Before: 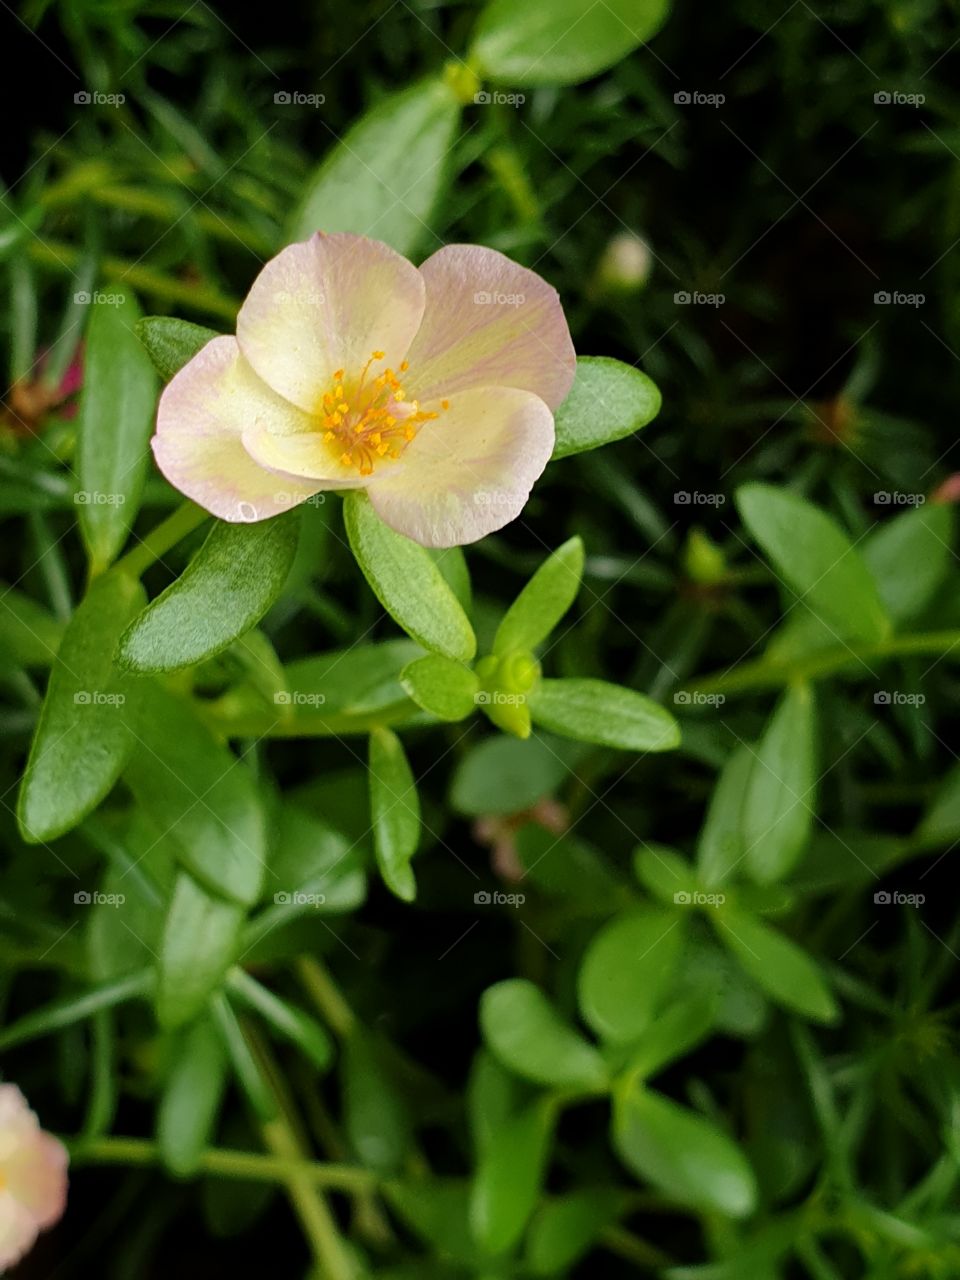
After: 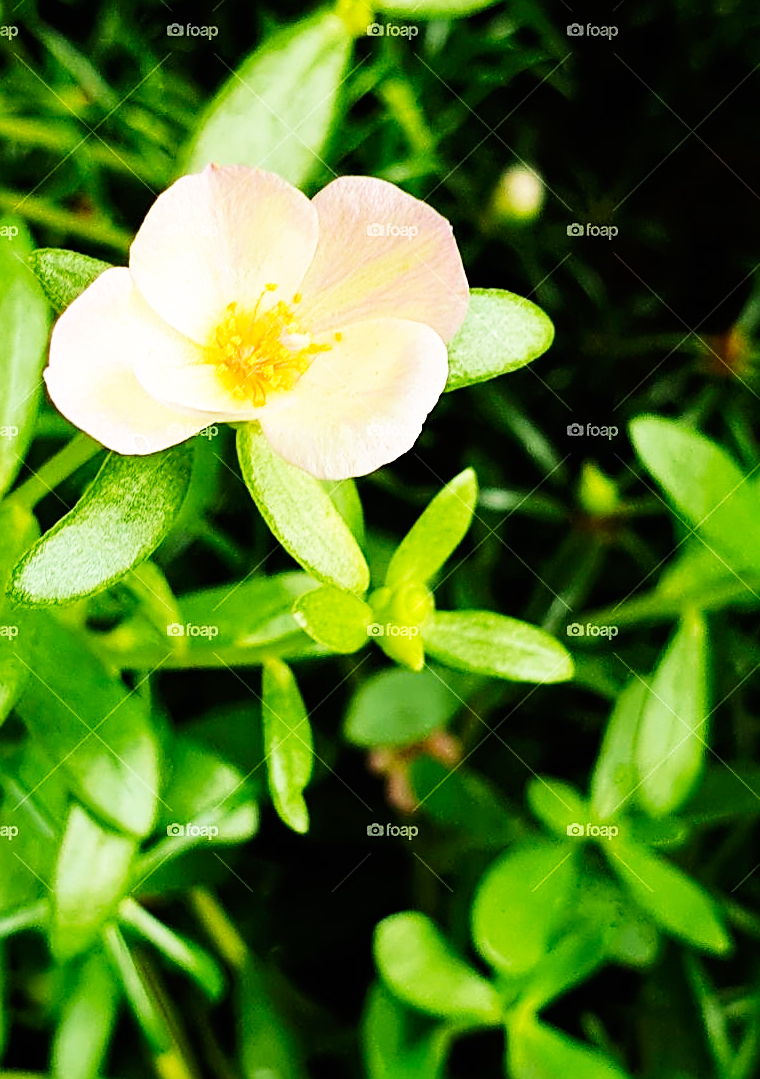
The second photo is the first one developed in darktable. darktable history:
base curve: curves: ch0 [(0, 0) (0.007, 0.004) (0.027, 0.03) (0.046, 0.07) (0.207, 0.54) (0.442, 0.872) (0.673, 0.972) (1, 1)], preserve colors none
sharpen: on, module defaults
crop: left 11.225%, top 5.381%, right 9.565%, bottom 10.314%
velvia: on, module defaults
